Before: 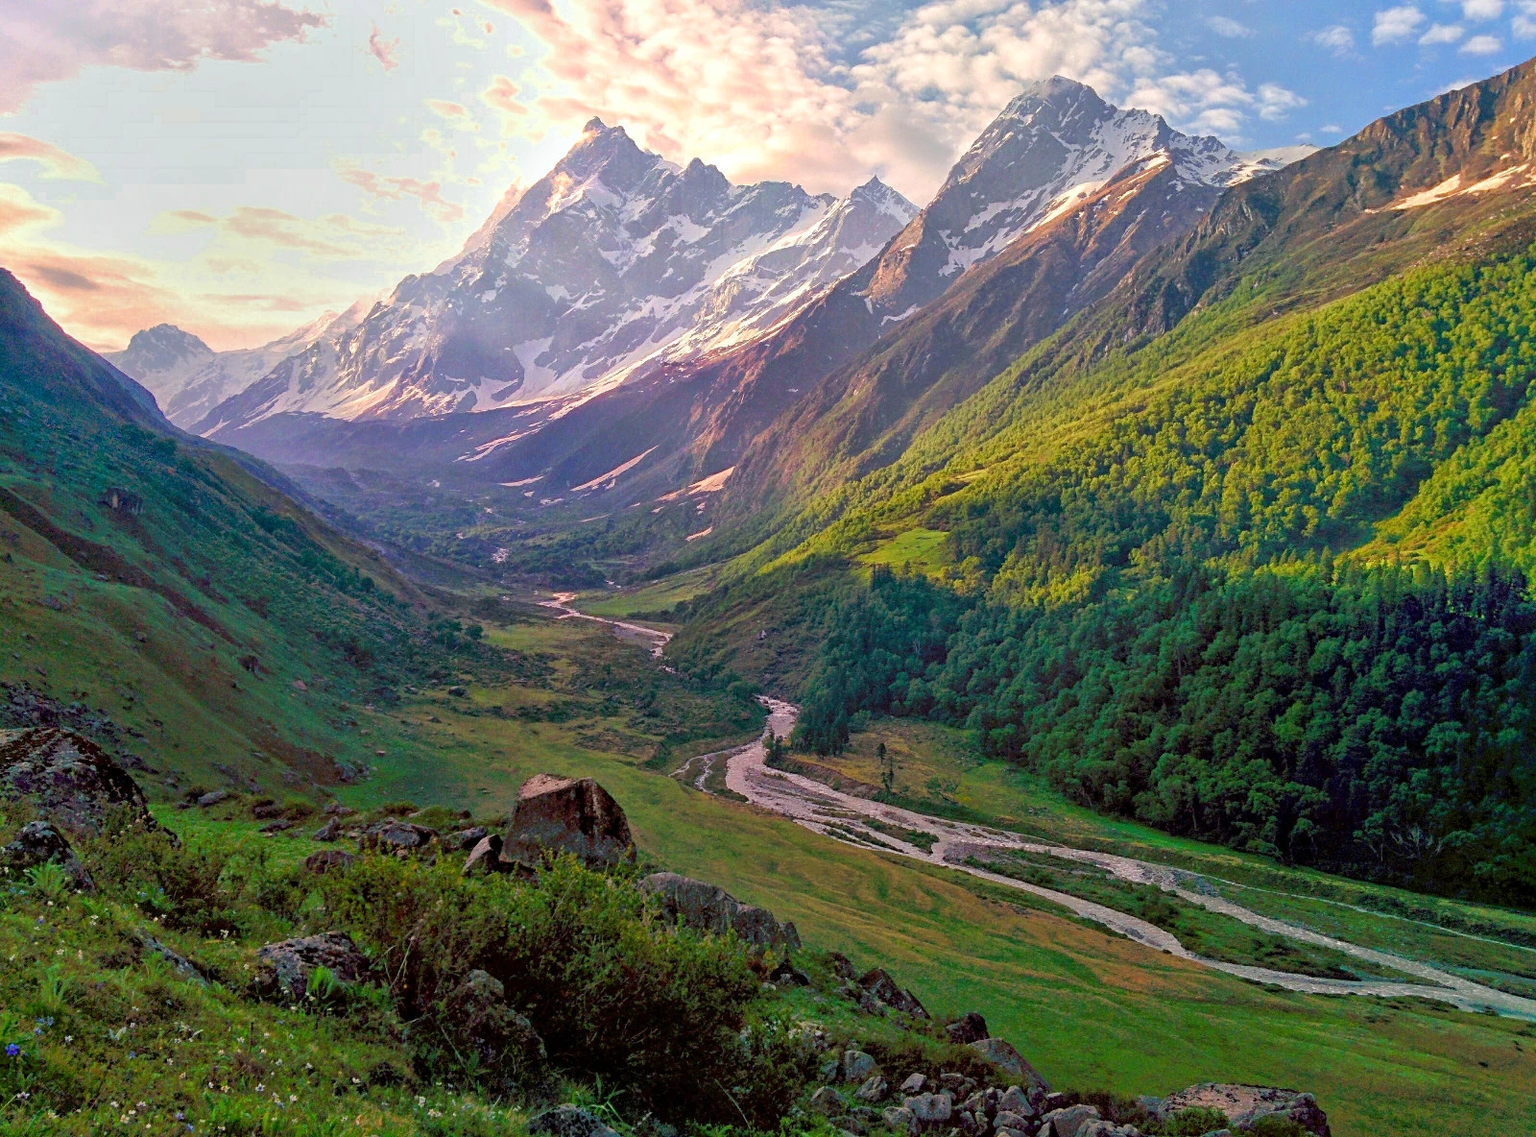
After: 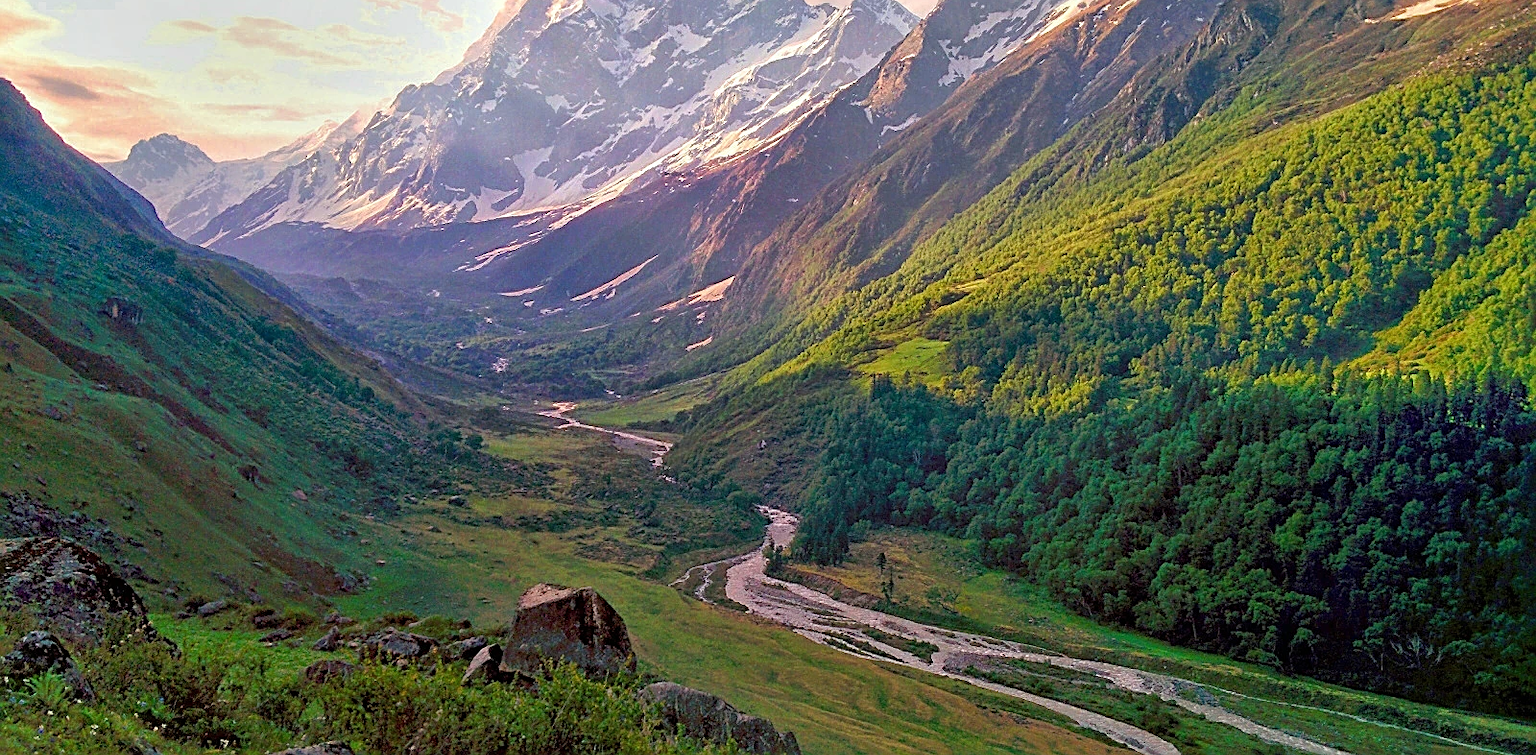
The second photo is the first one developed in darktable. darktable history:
crop: top 16.727%, bottom 16.727%
sharpen: on, module defaults
